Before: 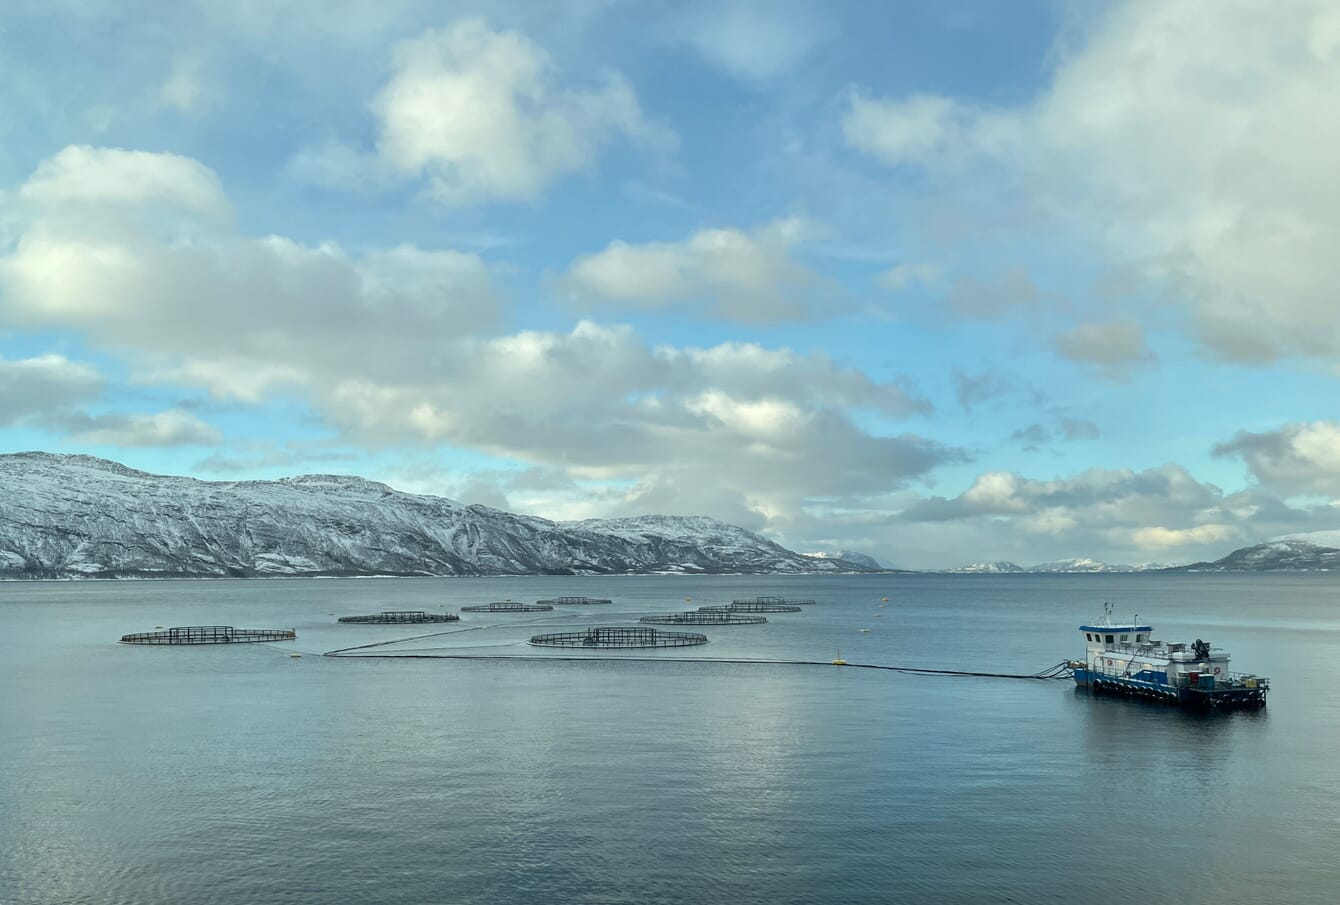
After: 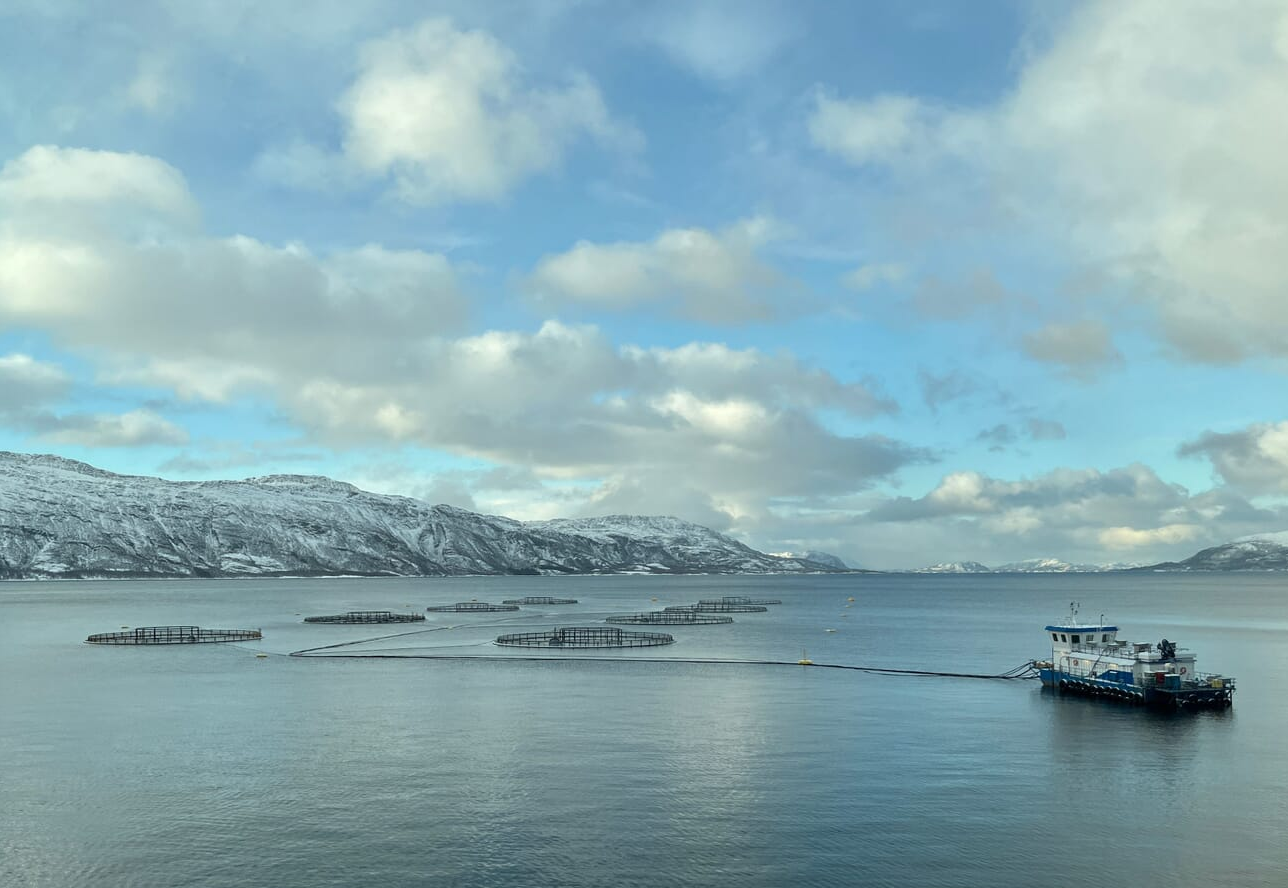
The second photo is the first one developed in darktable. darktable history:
crop and rotate: left 2.605%, right 1.255%, bottom 1.845%
